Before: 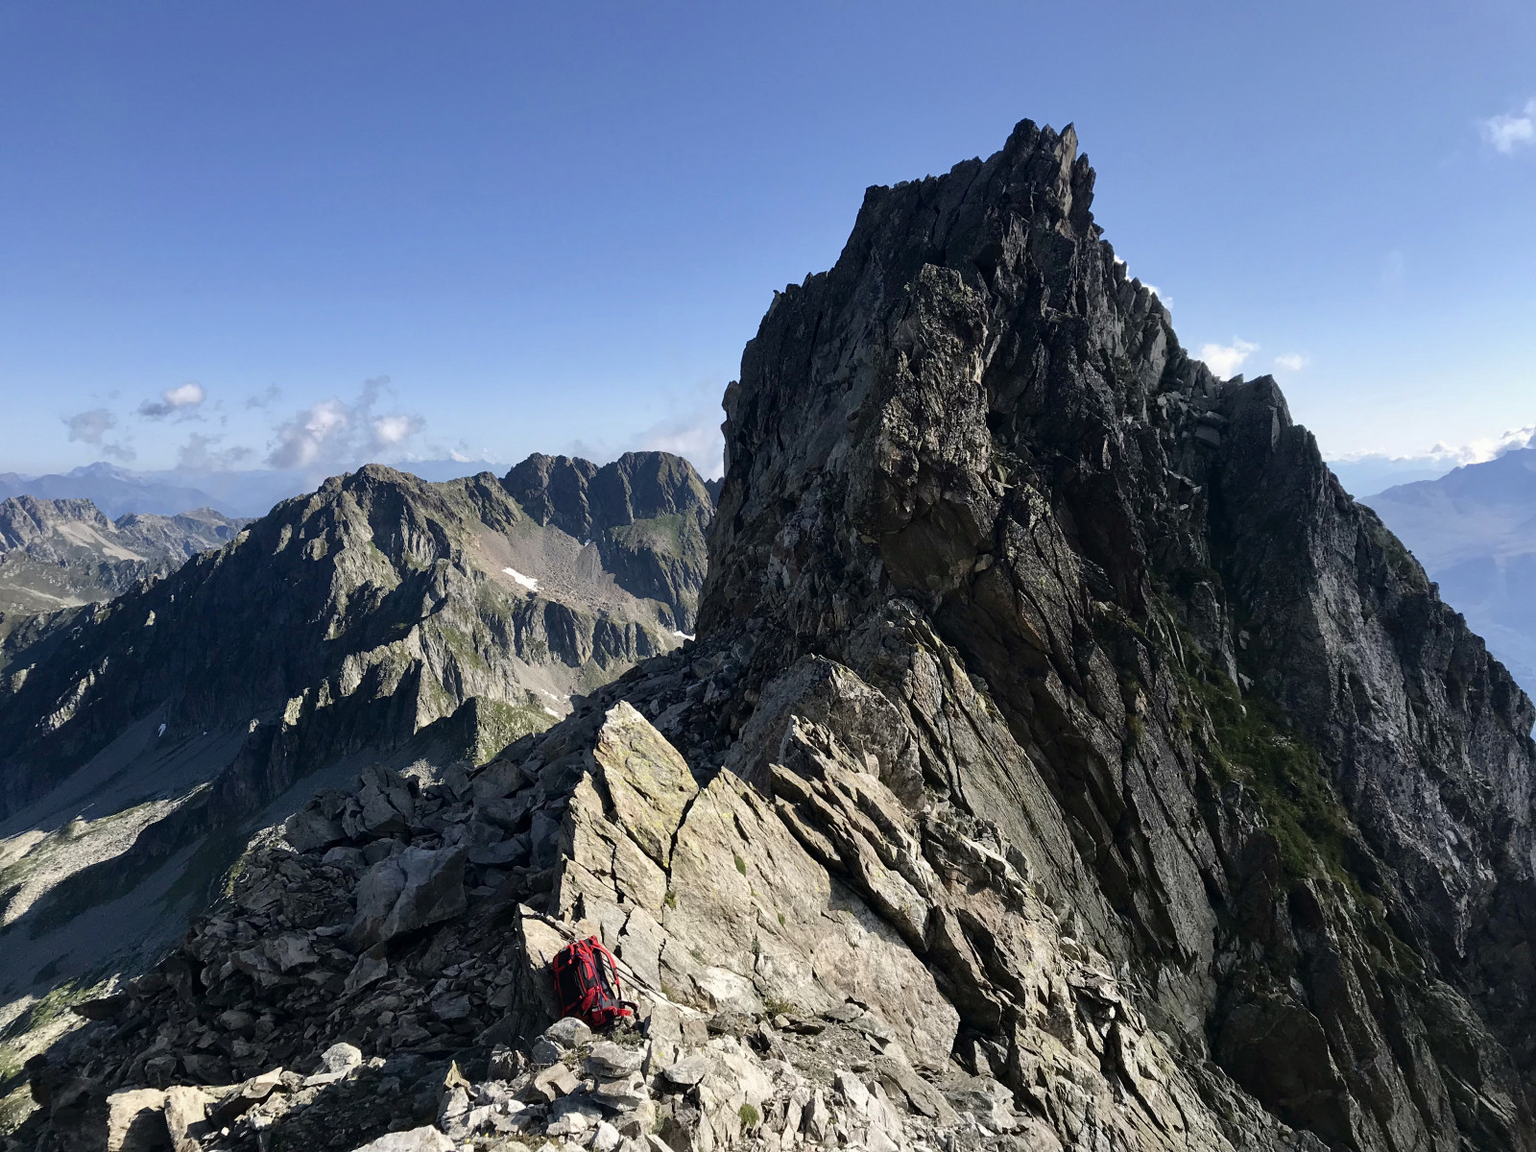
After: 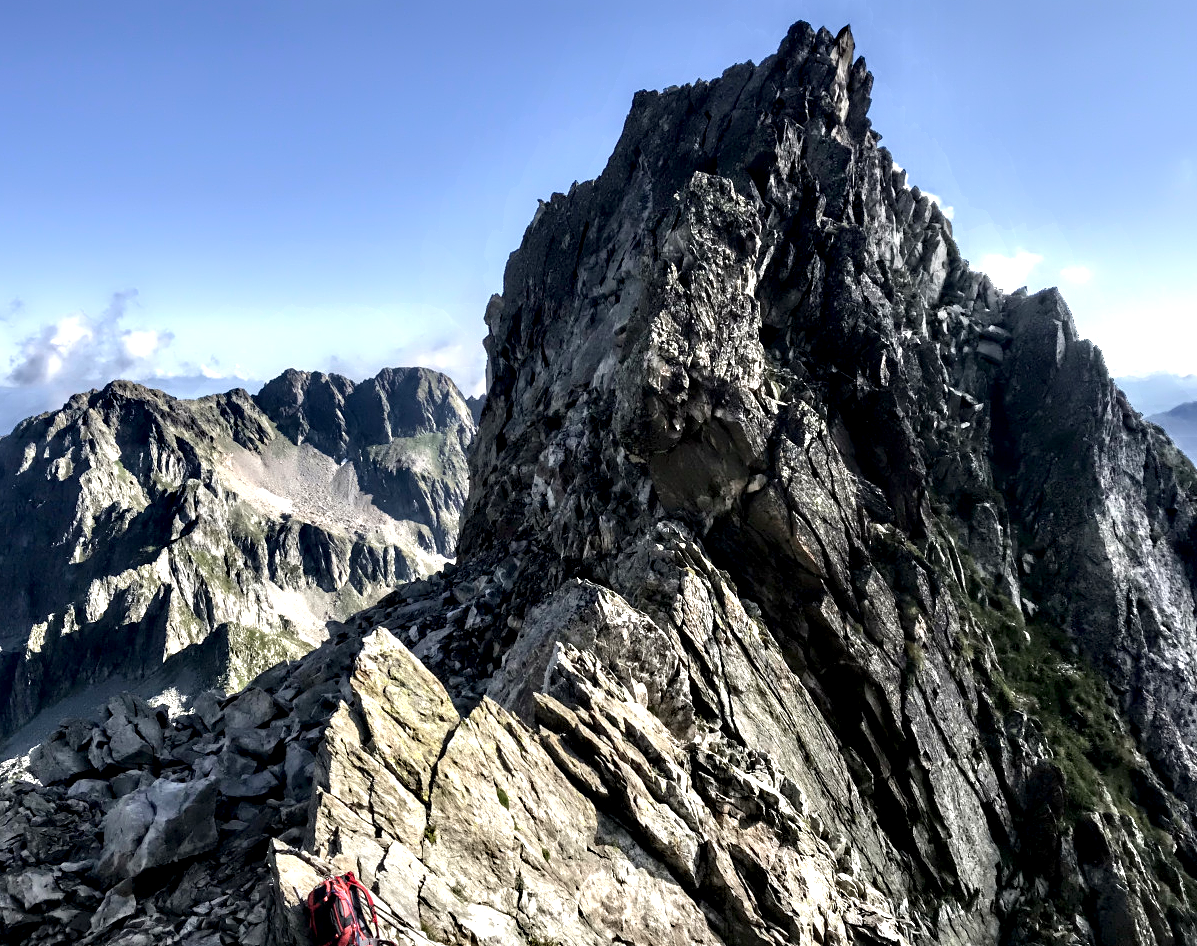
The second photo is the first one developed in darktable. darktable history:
contrast equalizer: y [[0.783, 0.666, 0.575, 0.77, 0.556, 0.501], [0.5 ×6], [0.5 ×6], [0, 0.02, 0.272, 0.399, 0.062, 0], [0 ×6]]
crop: left 16.768%, top 8.653%, right 8.362%, bottom 12.485%
local contrast: detail 130%
exposure: black level correction 0.001, exposure 0.5 EV, compensate exposure bias true, compensate highlight preservation false
white balance: red 1, blue 1
